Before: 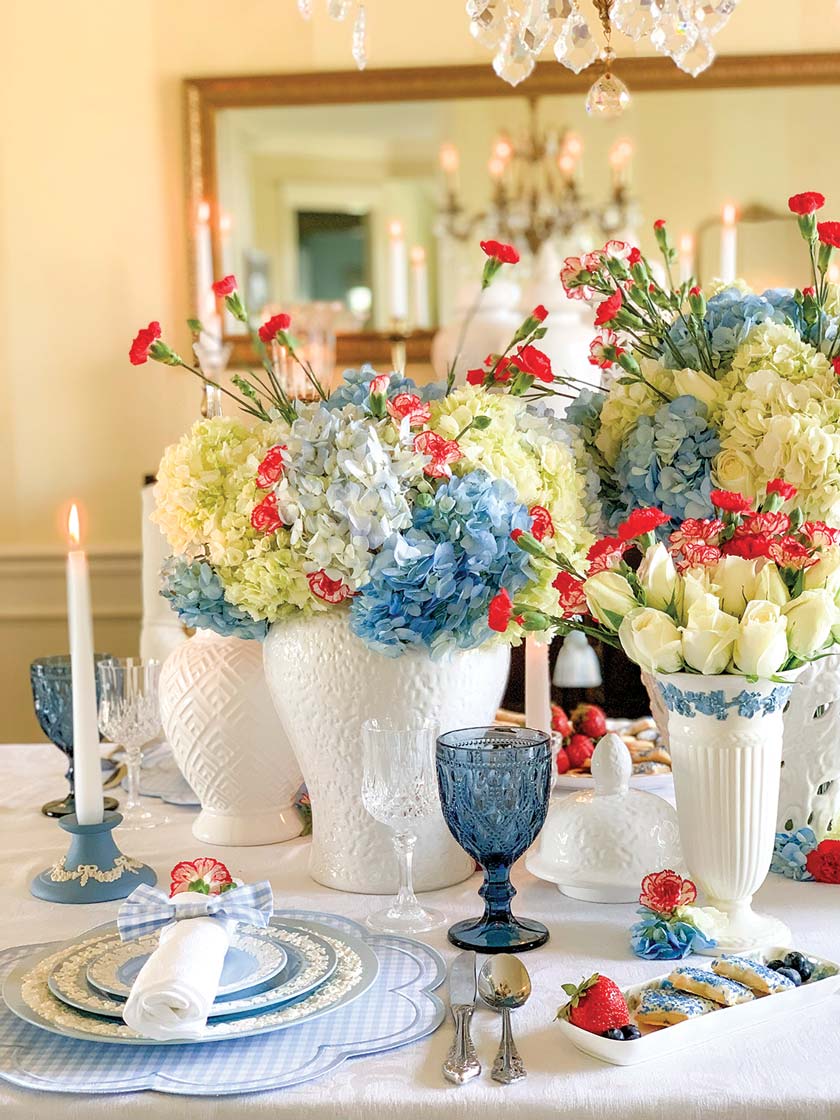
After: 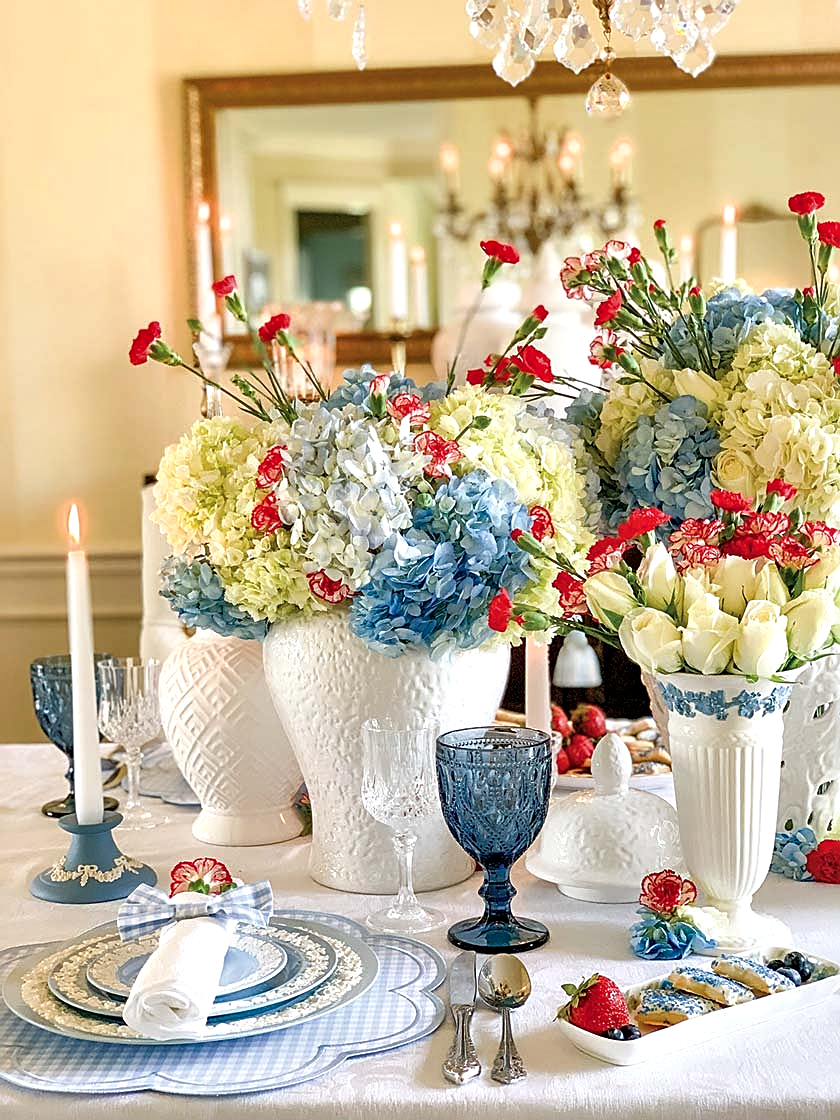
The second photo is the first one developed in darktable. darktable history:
sharpen: on, module defaults
local contrast: mode bilateral grid, contrast 25, coarseness 47, detail 151%, midtone range 0.2
